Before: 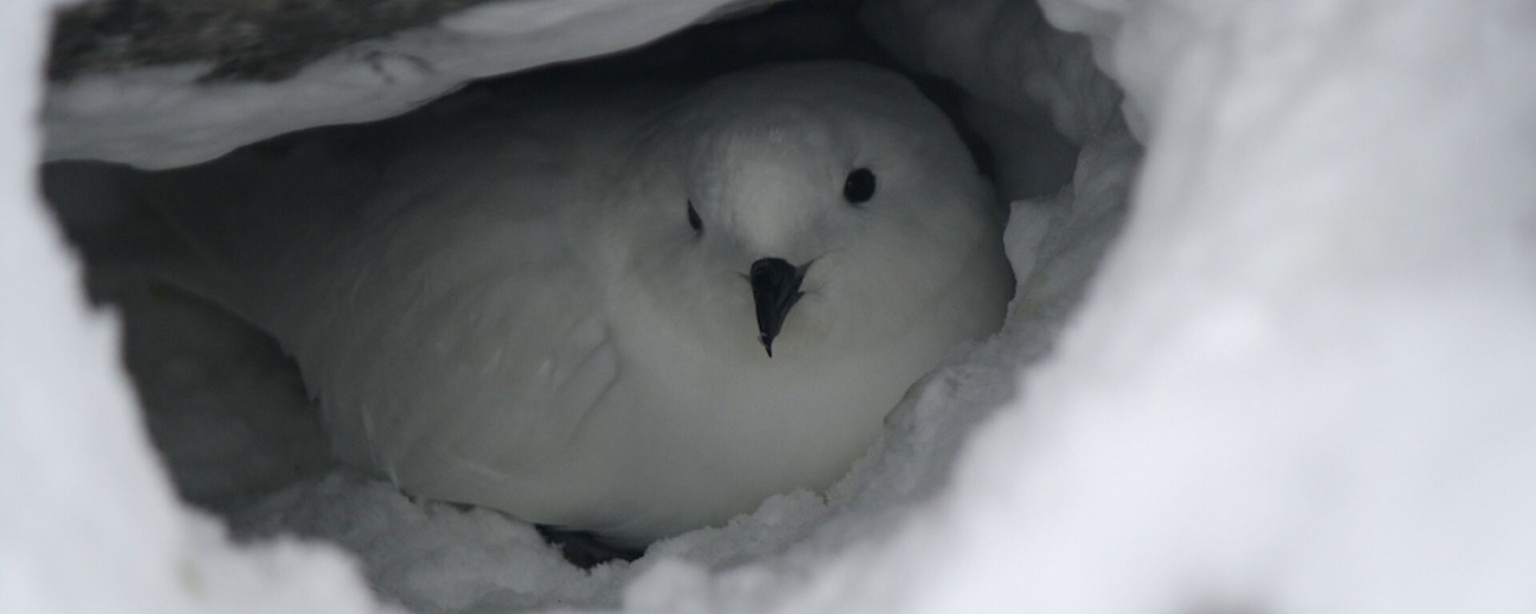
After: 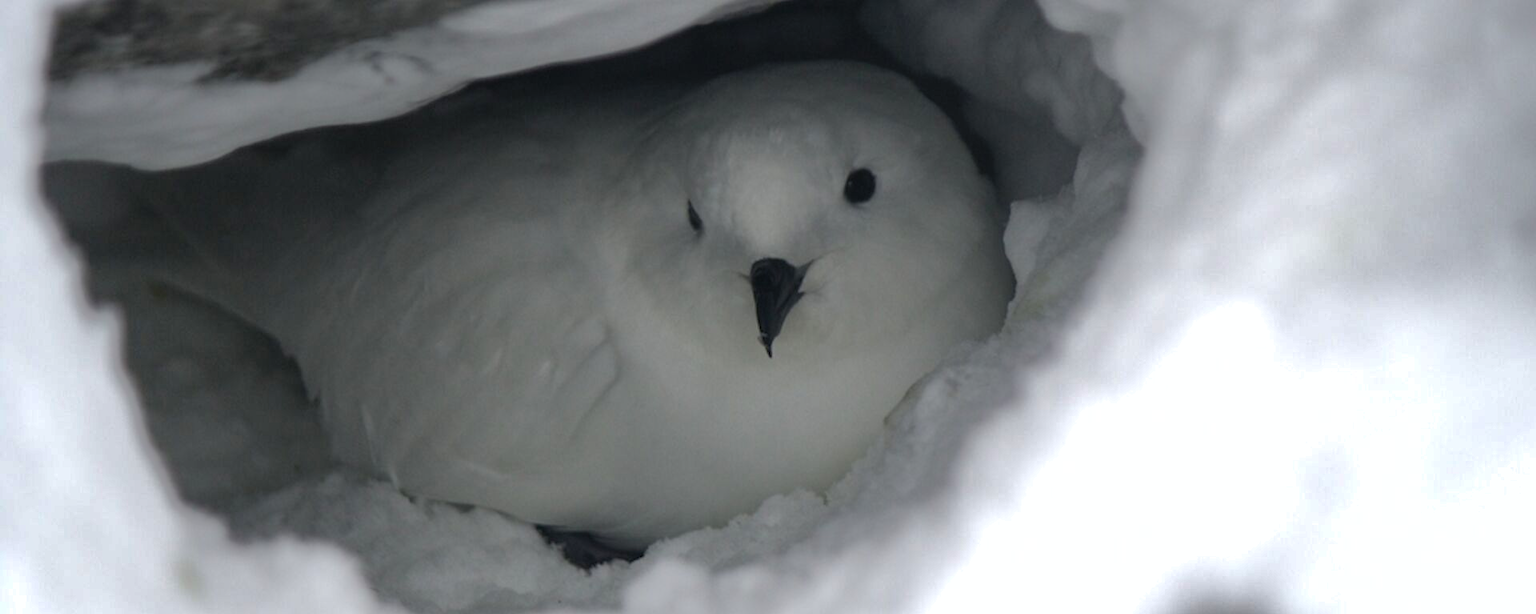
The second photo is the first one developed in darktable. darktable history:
tone equalizer: -8 EV -0.43 EV, -7 EV -0.381 EV, -6 EV -0.341 EV, -5 EV -0.218 EV, -3 EV 0.254 EV, -2 EV 0.341 EV, -1 EV 0.369 EV, +0 EV 0.445 EV
shadows and highlights: highlights -59.9
